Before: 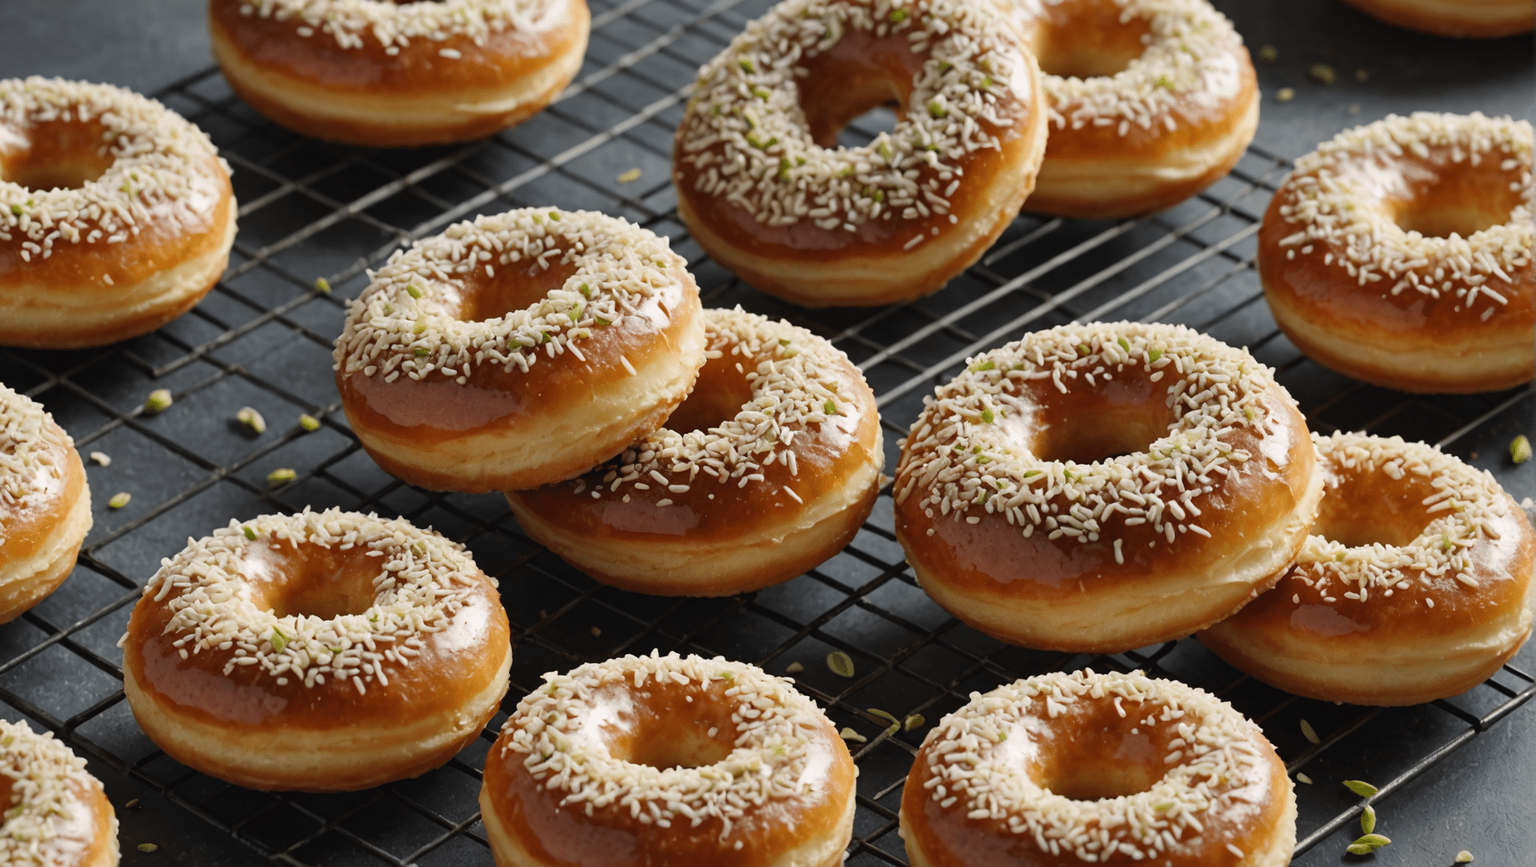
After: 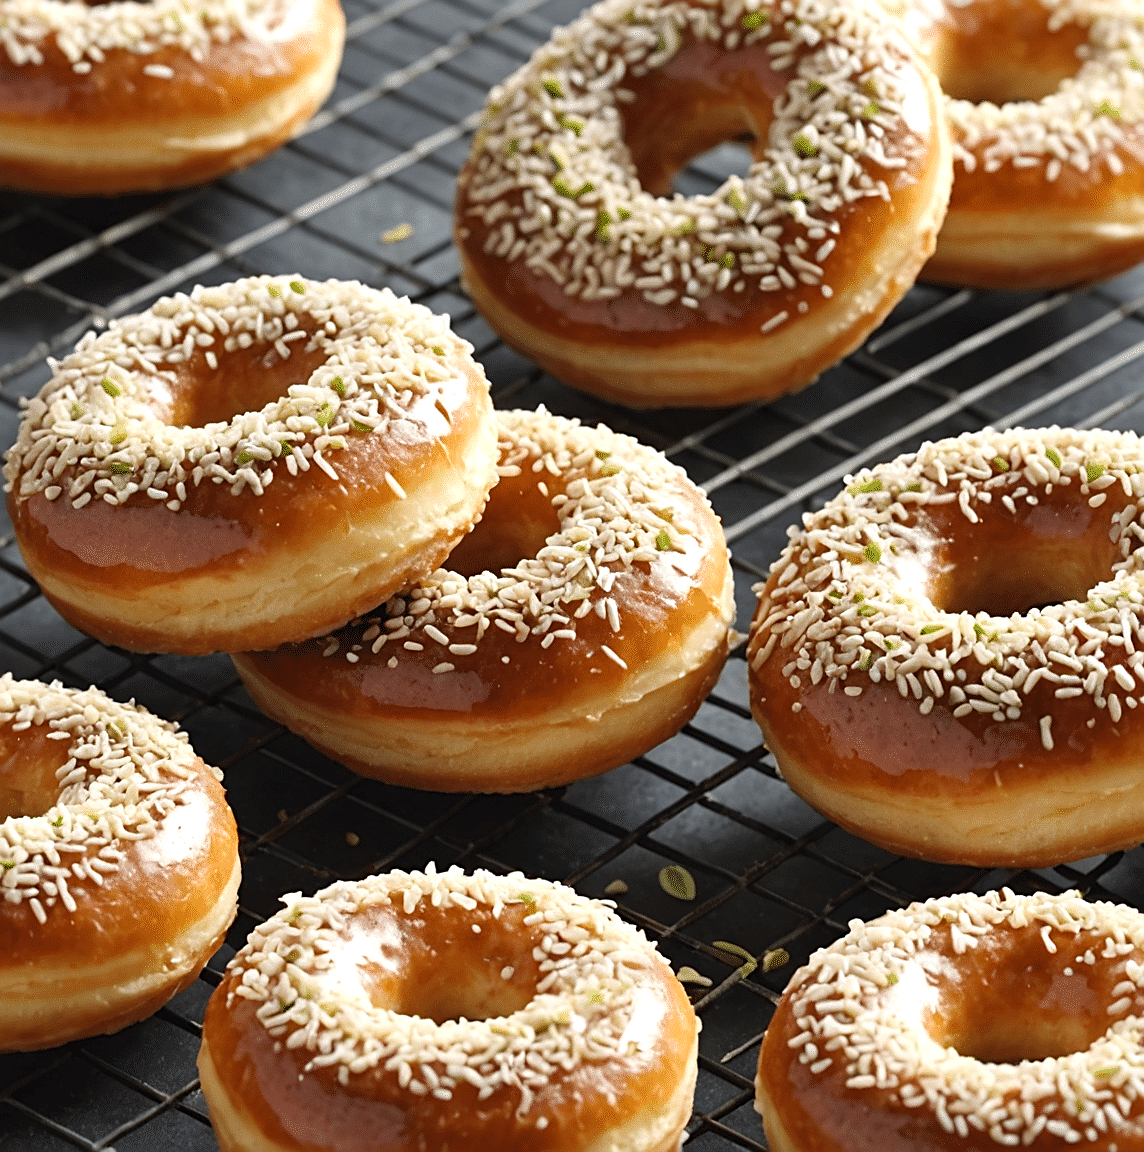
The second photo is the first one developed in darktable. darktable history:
exposure: black level correction 0.001, exposure 0.499 EV, compensate exposure bias true, compensate highlight preservation false
crop: left 21.536%, right 22.343%
sharpen: on, module defaults
